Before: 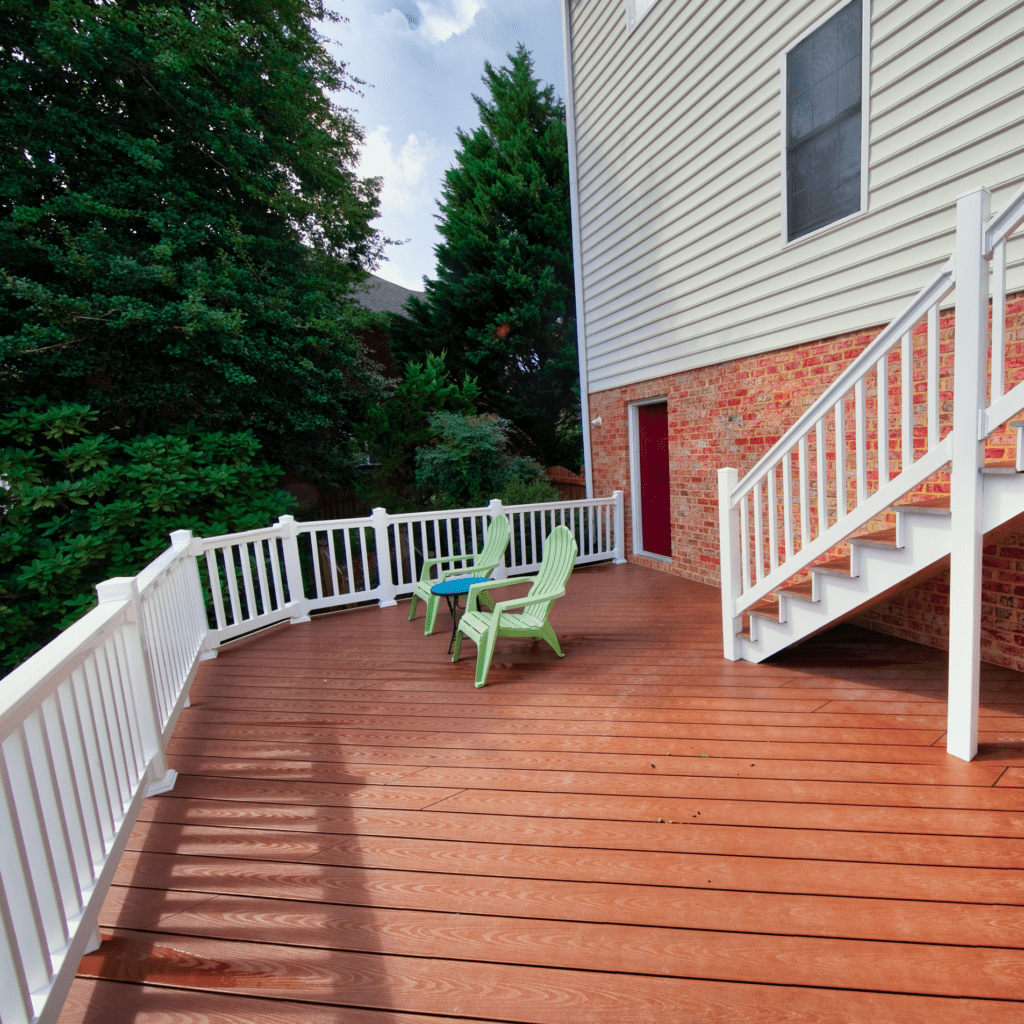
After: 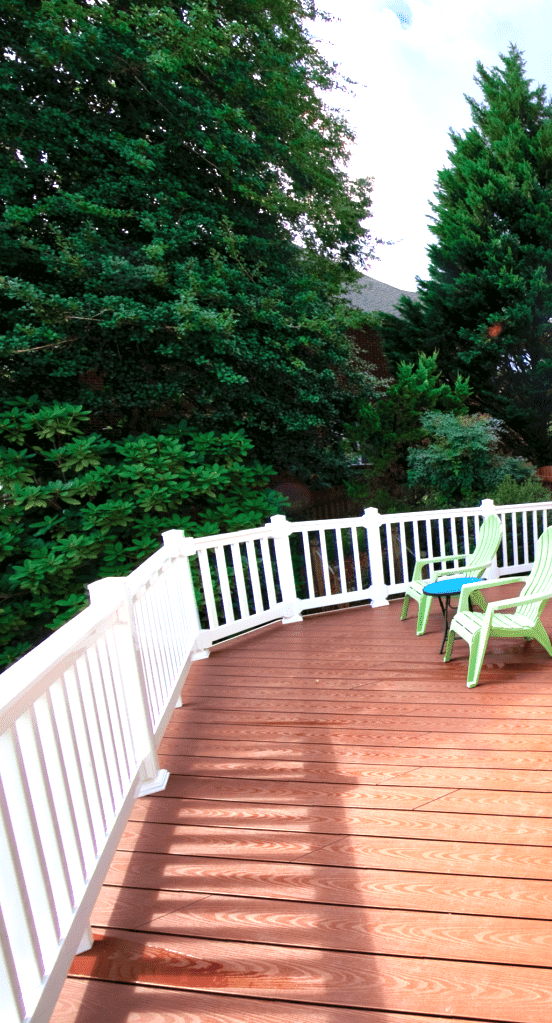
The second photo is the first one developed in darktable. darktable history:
crop: left 0.798%, right 45.221%, bottom 0.09%
shadows and highlights: shadows -8.27, white point adjustment 1.65, highlights 9.34
exposure: exposure 1 EV, compensate highlight preservation false
